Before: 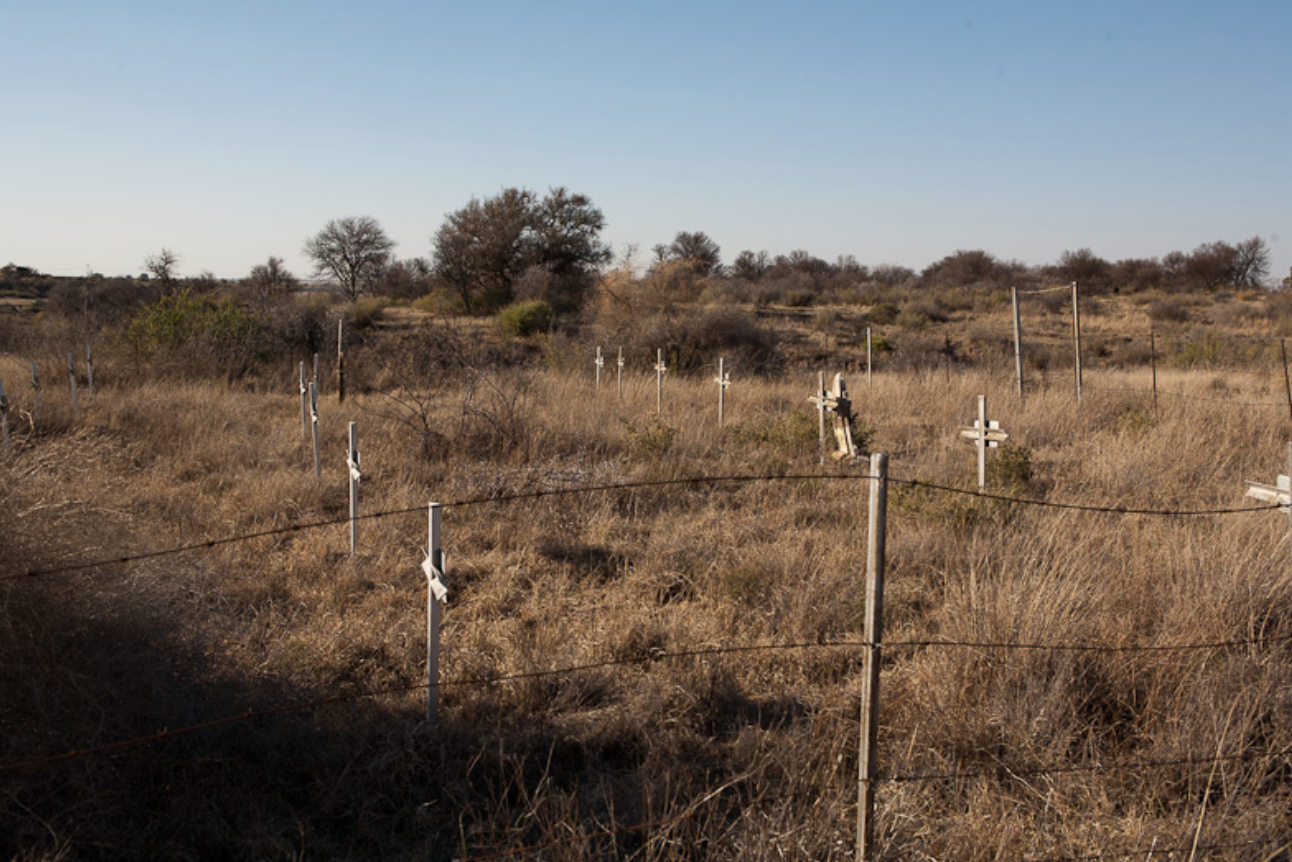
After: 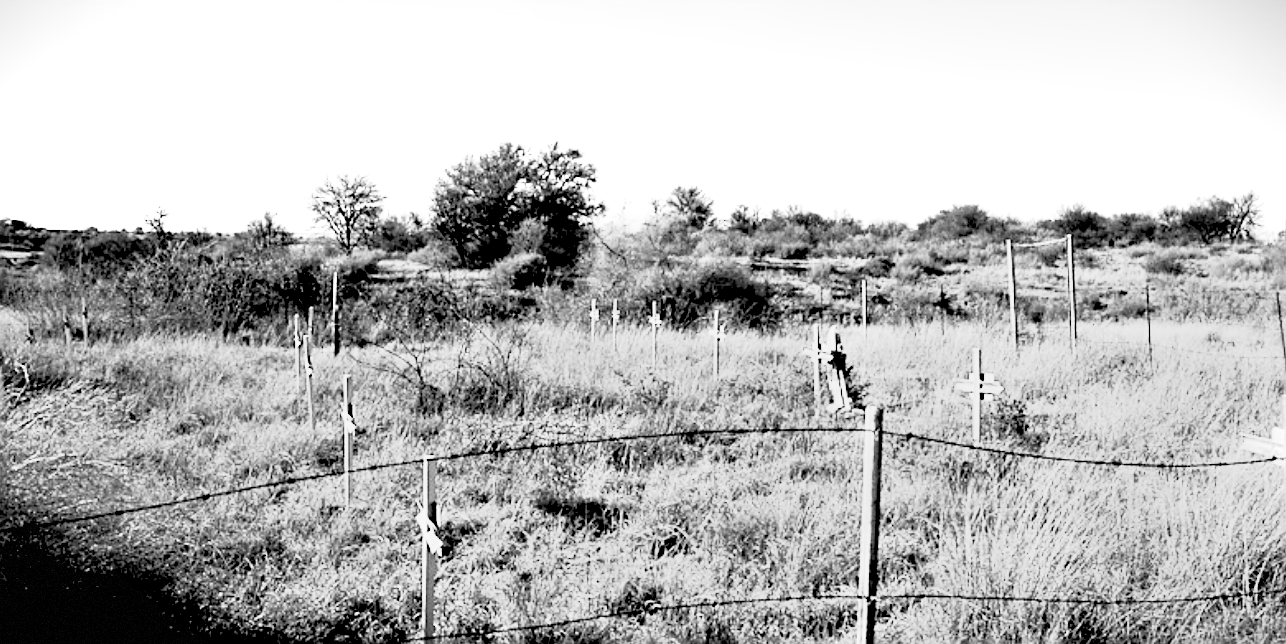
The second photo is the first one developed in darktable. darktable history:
crop: left 0.387%, top 5.469%, bottom 19.809%
rgb curve: curves: ch0 [(0, 0) (0.21, 0.15) (0.24, 0.21) (0.5, 0.75) (0.75, 0.96) (0.89, 0.99) (1, 1)]; ch1 [(0, 0.02) (0.21, 0.13) (0.25, 0.2) (0.5, 0.67) (0.75, 0.9) (0.89, 0.97) (1, 1)]; ch2 [(0, 0.02) (0.21, 0.13) (0.25, 0.2) (0.5, 0.67) (0.75, 0.9) (0.89, 0.97) (1, 1)], compensate middle gray true
vignetting: fall-off start 100%, brightness -0.406, saturation -0.3, width/height ratio 1.324, dithering 8-bit output, unbound false
monochrome: a -11.7, b 1.62, size 0.5, highlights 0.38
exposure: exposure 0.921 EV, compensate highlight preservation false
color contrast: green-magenta contrast 1.1, blue-yellow contrast 1.1, unbound 0
rgb levels: levels [[0.029, 0.461, 0.922], [0, 0.5, 1], [0, 0.5, 1]]
sharpen: on, module defaults
